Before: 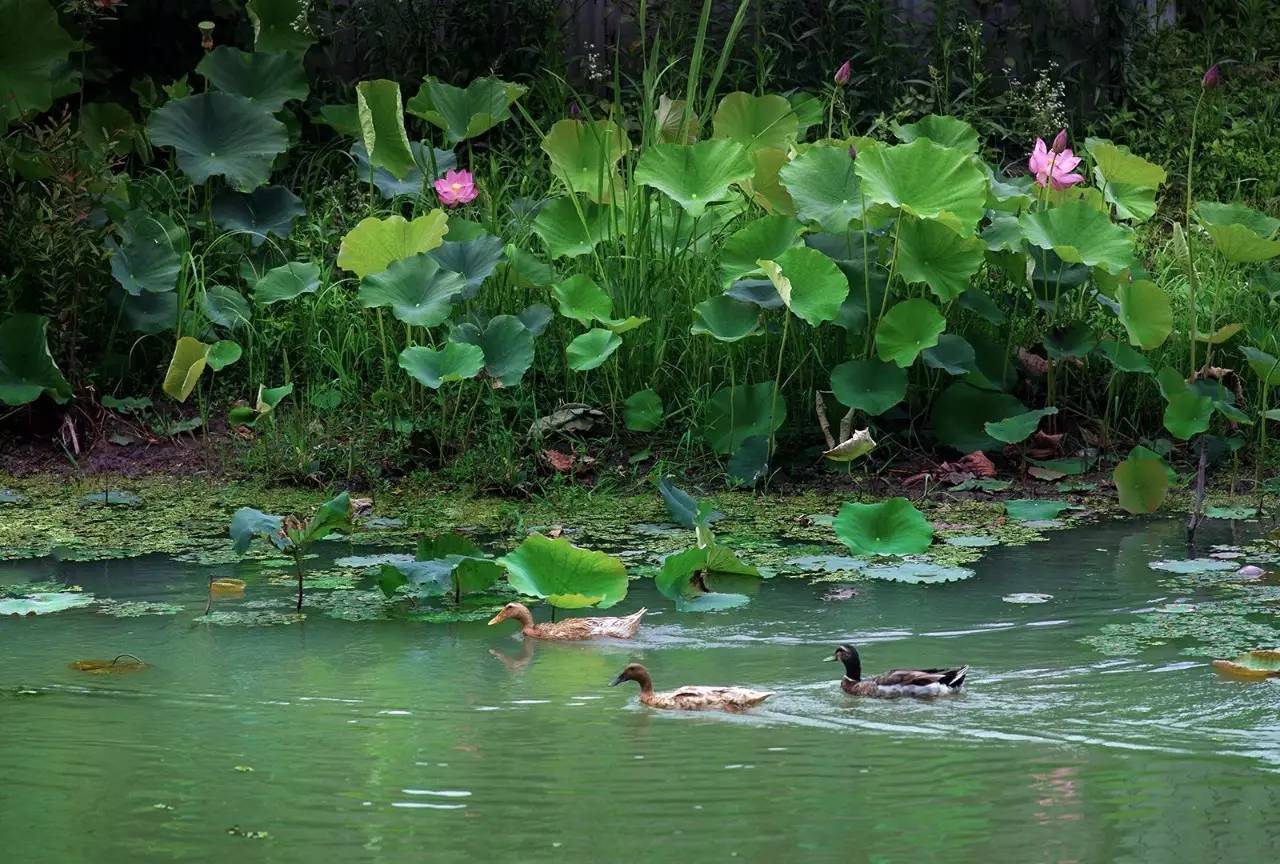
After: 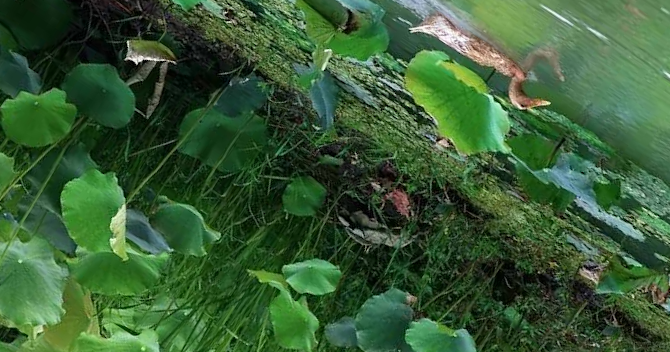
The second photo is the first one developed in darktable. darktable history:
crop and rotate: angle 146.75°, left 9.172%, top 15.636%, right 4.412%, bottom 17.081%
shadows and highlights: shadows 5.56, soften with gaussian
